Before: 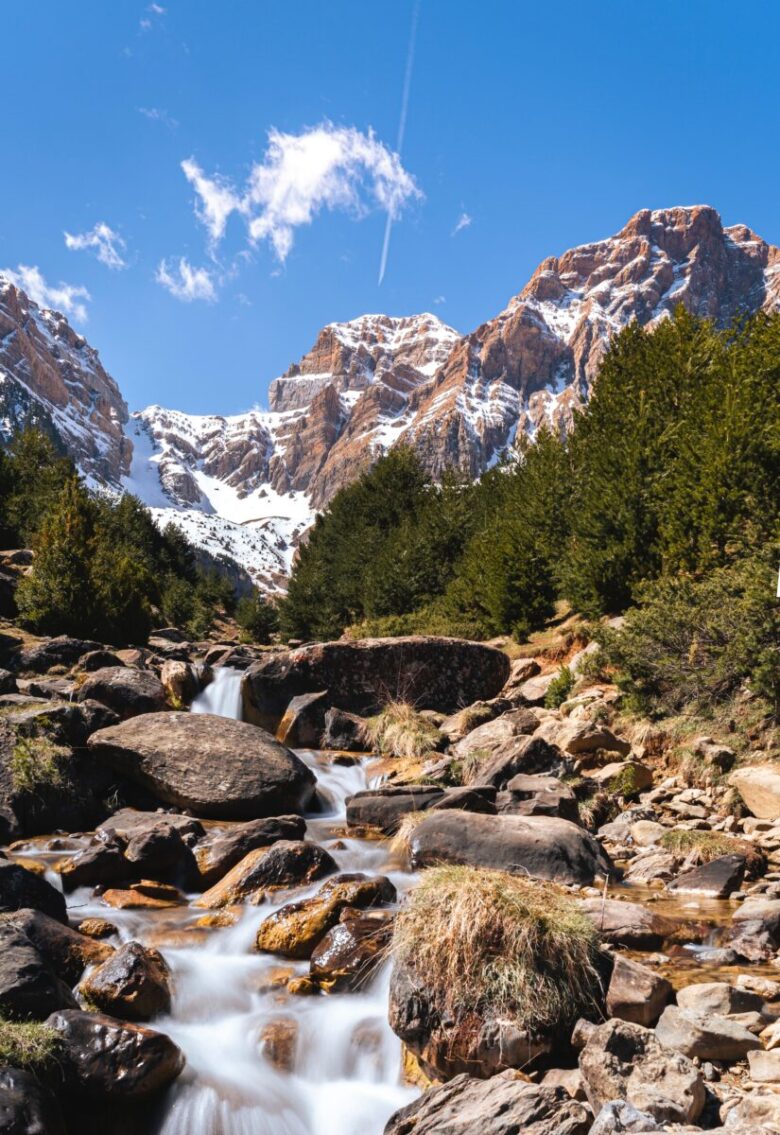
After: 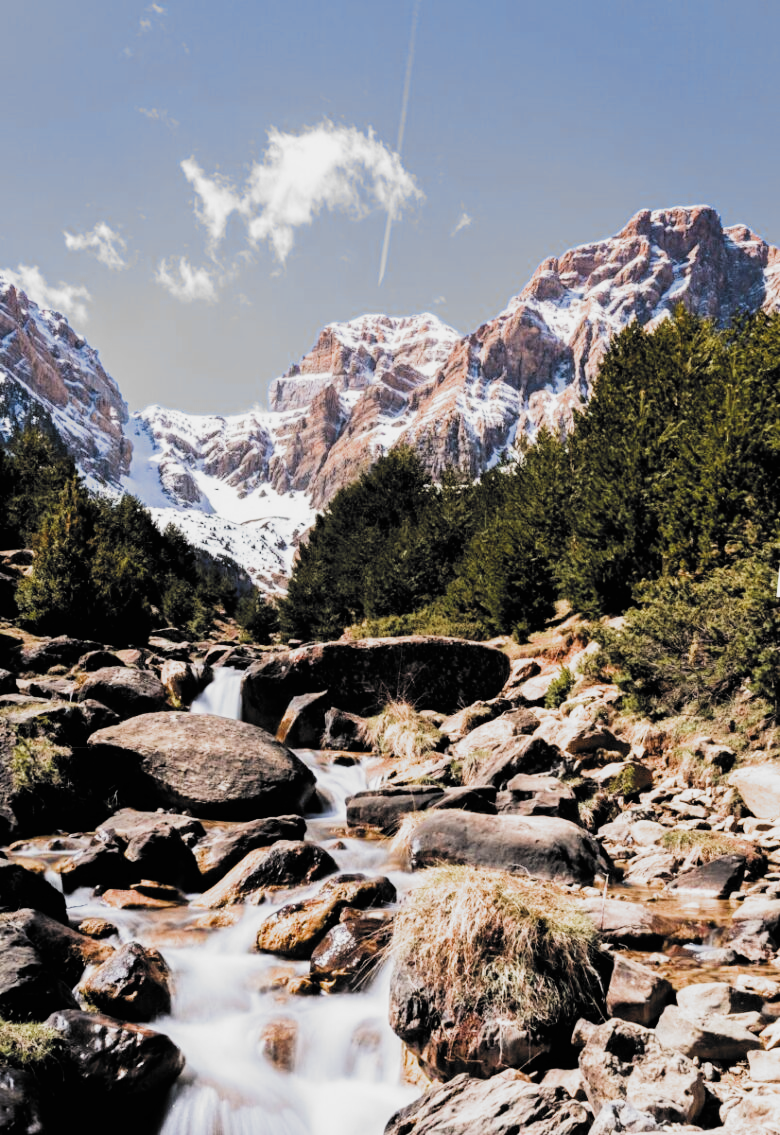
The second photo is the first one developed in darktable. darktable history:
contrast brightness saturation: contrast 0.201, brightness 0.169, saturation 0.217
filmic rgb: black relative exposure -5.13 EV, white relative exposure 3.96 EV, hardness 2.89, contrast 1.194, highlights saturation mix -31.29%, add noise in highlights 0.001, preserve chrominance max RGB, color science v3 (2019), use custom middle-gray values true, contrast in highlights soft
